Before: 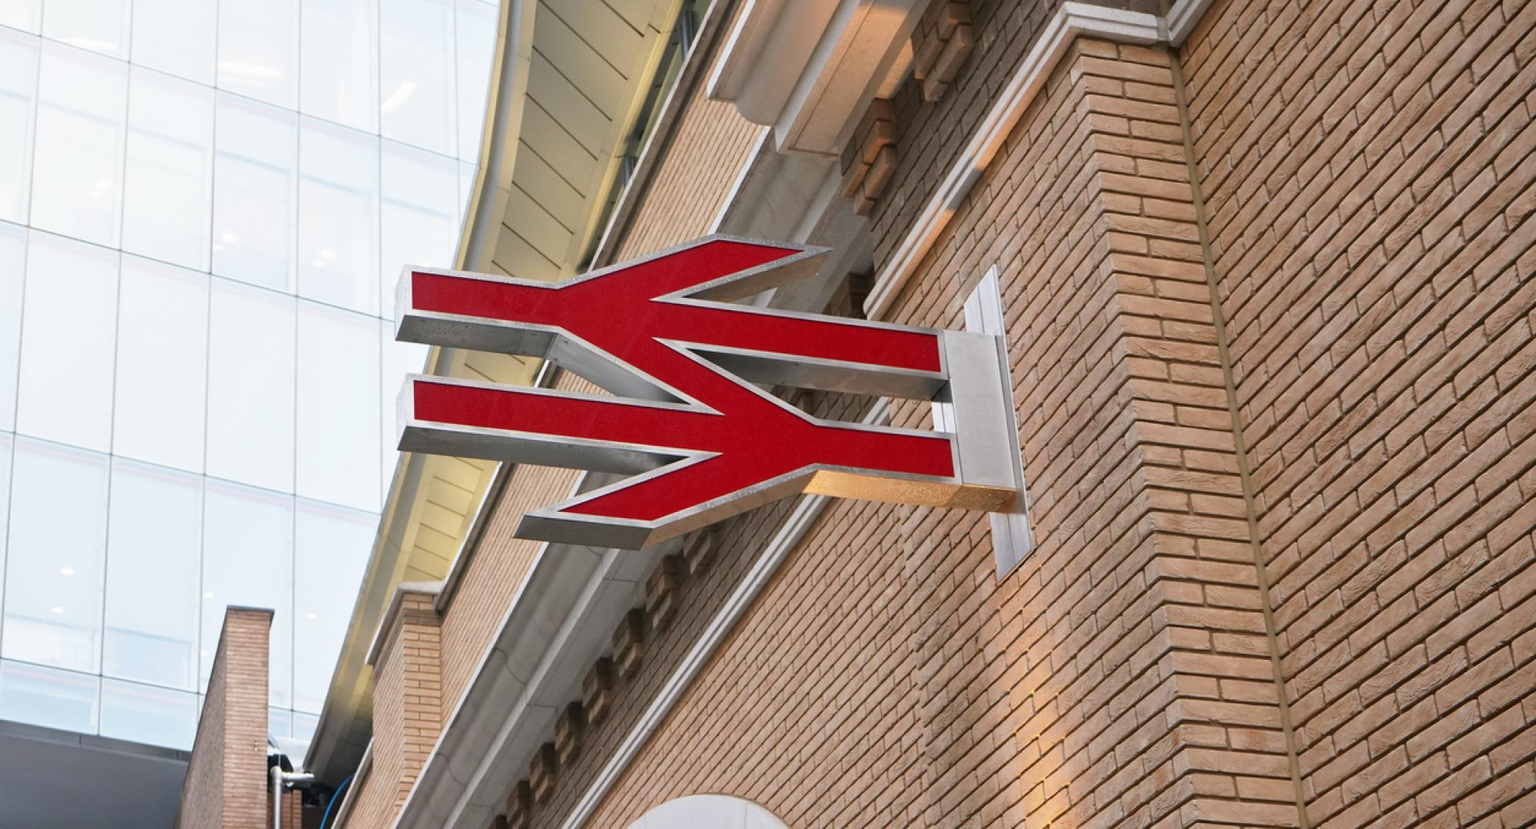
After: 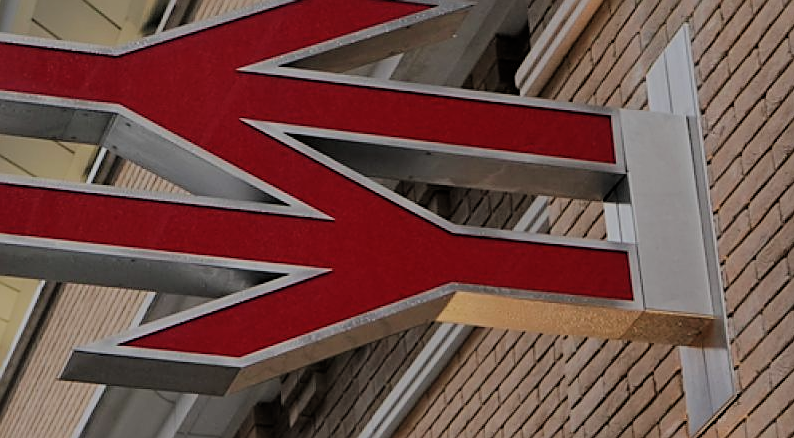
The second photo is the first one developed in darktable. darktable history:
filmic rgb: middle gray luminance 29.82%, black relative exposure -9.02 EV, white relative exposure 6.99 EV, target black luminance 0%, hardness 2.91, latitude 1.22%, contrast 0.96, highlights saturation mix 6.31%, shadows ↔ highlights balance 12.65%, add noise in highlights 0.001, preserve chrominance luminance Y, color science v3 (2019), use custom middle-gray values true, contrast in highlights soft
sharpen: on, module defaults
crop: left 30.471%, top 29.733%, right 29.818%, bottom 29.658%
